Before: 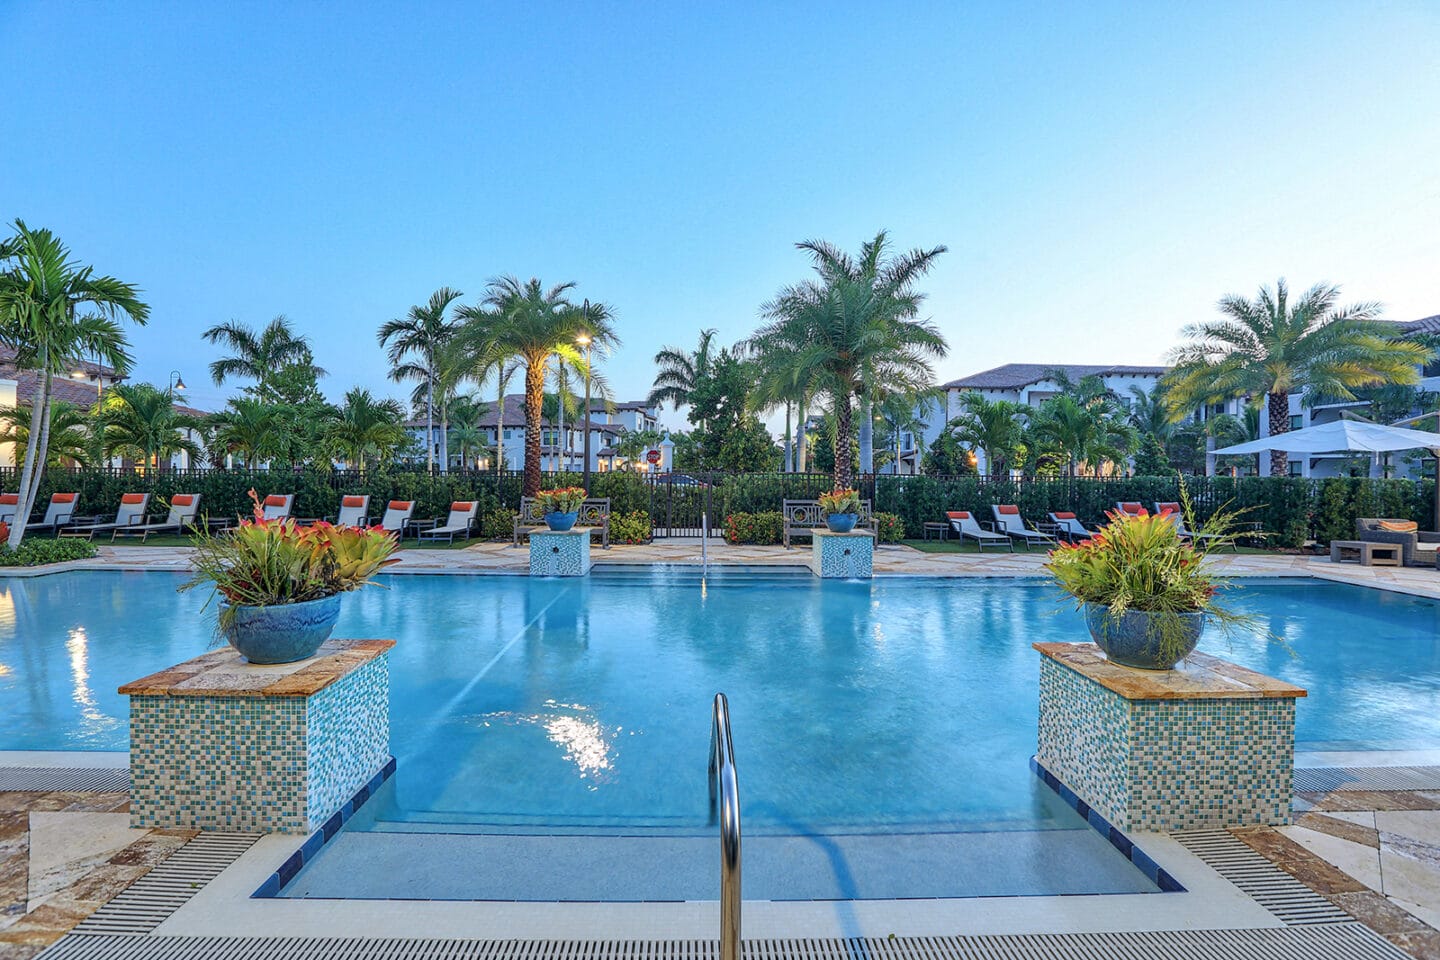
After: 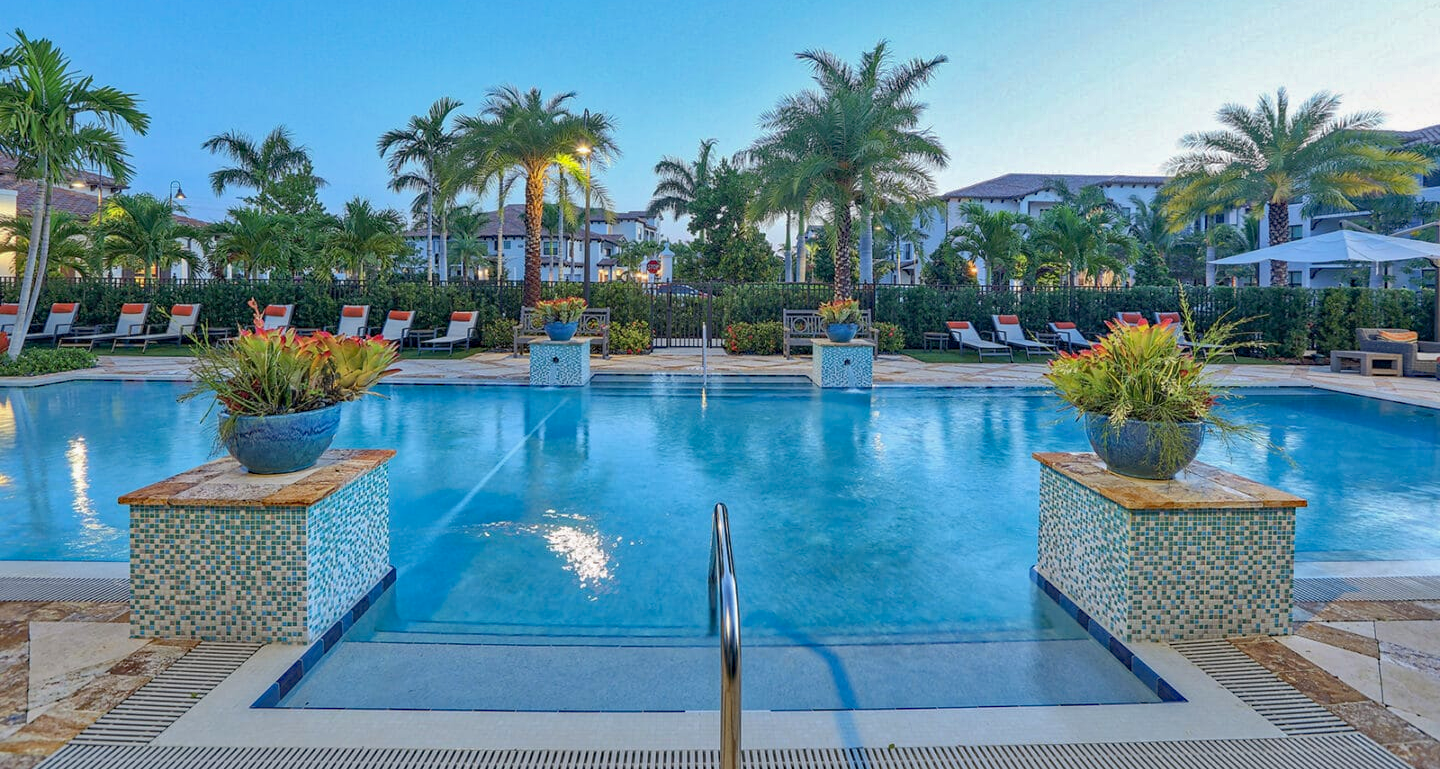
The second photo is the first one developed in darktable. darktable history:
tone equalizer: -7 EV 0.217 EV, -6 EV 0.119 EV, -5 EV 0.071 EV, -4 EV 0.072 EV, -2 EV -0.027 EV, -1 EV -0.039 EV, +0 EV -0.09 EV, mask exposure compensation -0.485 EV
crop and rotate: top 19.857%
shadows and highlights: on, module defaults
haze removal: compatibility mode true, adaptive false
